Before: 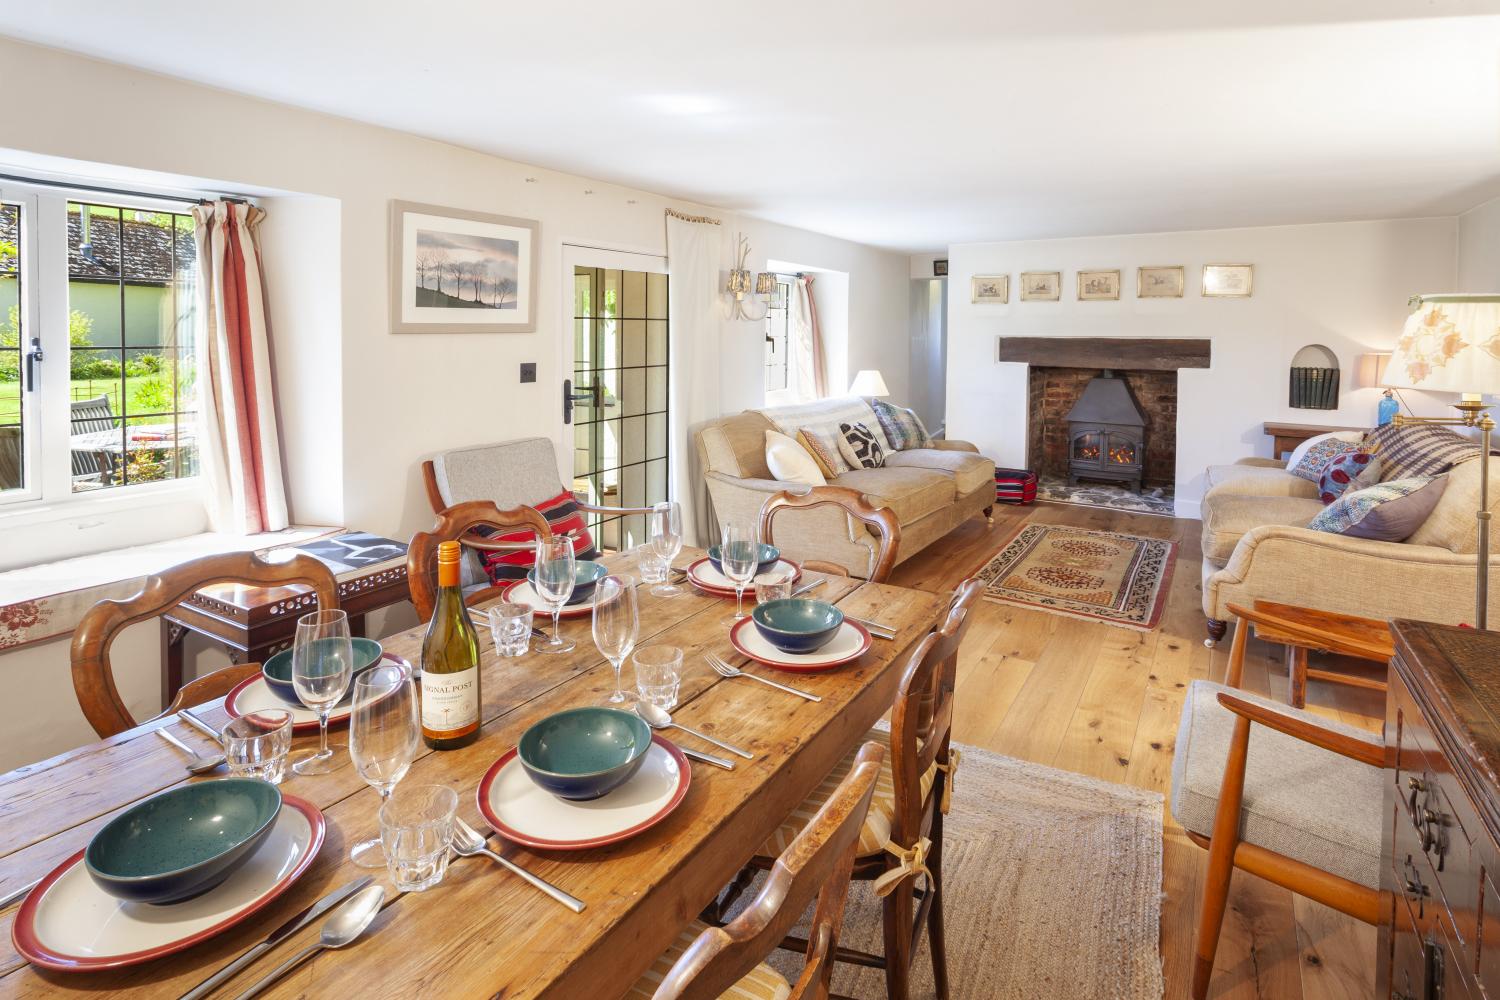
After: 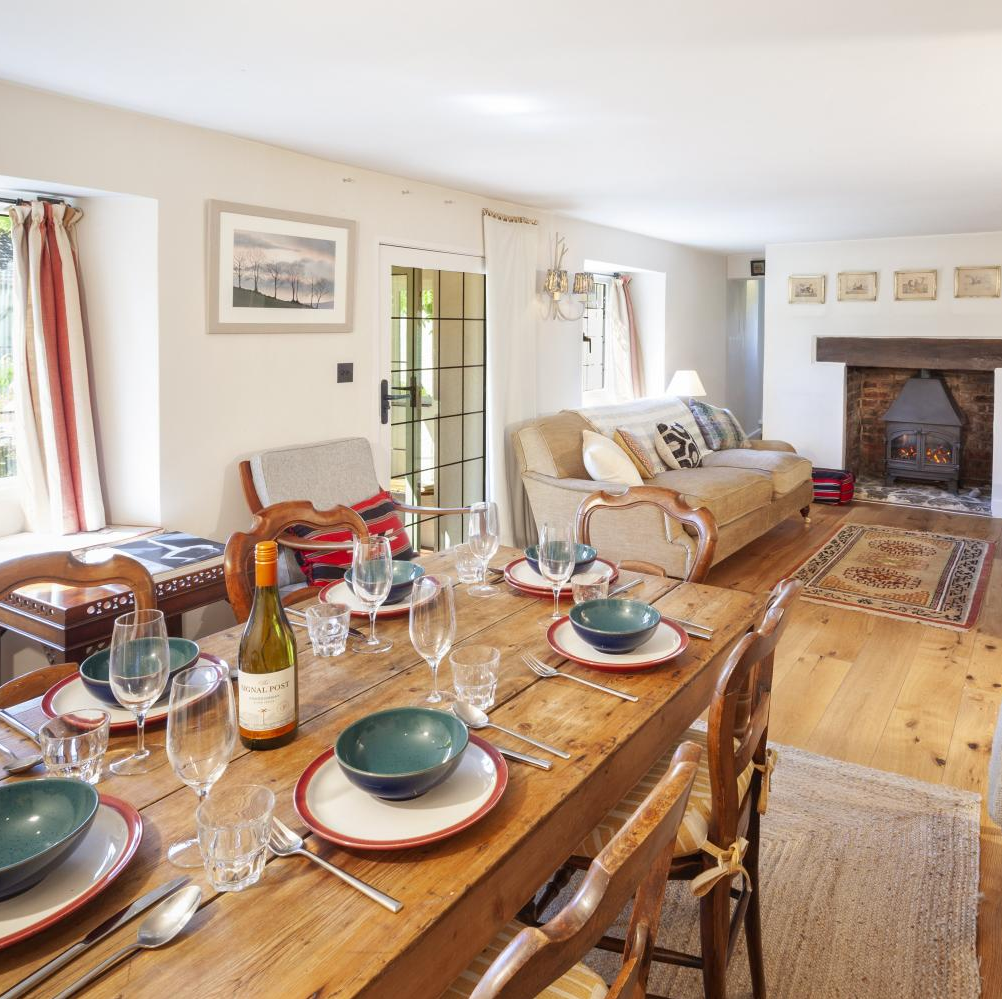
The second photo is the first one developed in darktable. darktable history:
crop and rotate: left 12.25%, right 20.899%
